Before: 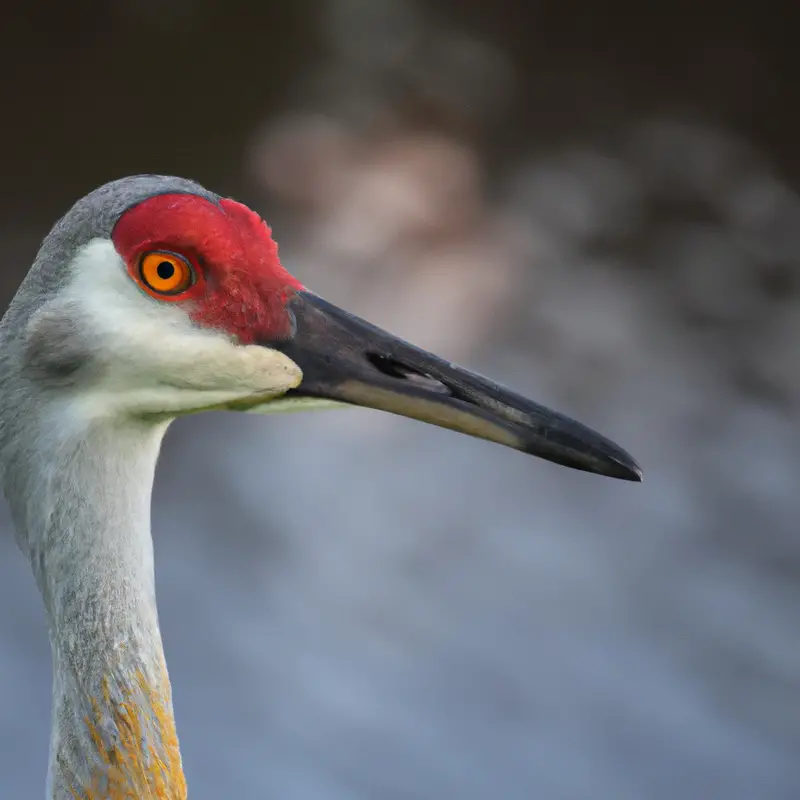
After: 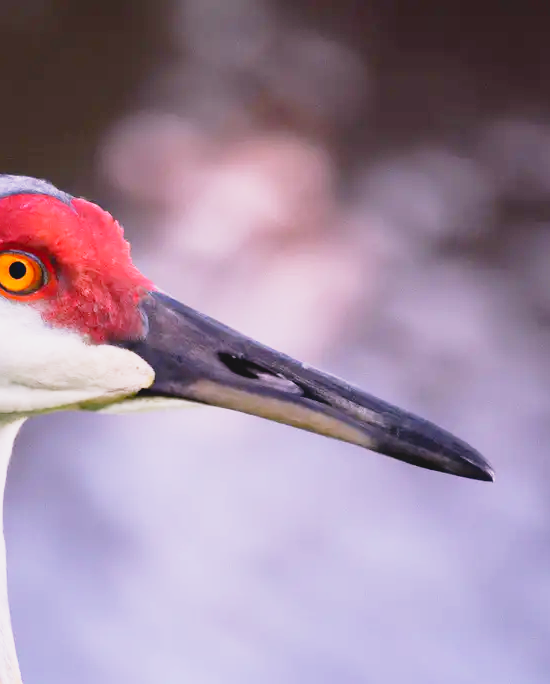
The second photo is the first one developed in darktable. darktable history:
base curve: curves: ch0 [(0, 0) (0.012, 0.01) (0.073, 0.168) (0.31, 0.711) (0.645, 0.957) (1, 1)], preserve colors none
contrast brightness saturation: contrast -0.096, saturation -0.091
crop: left 18.574%, right 12.311%, bottom 14.322%
color calibration: output R [1.063, -0.012, -0.003, 0], output B [-0.079, 0.047, 1, 0], illuminant custom, x 0.367, y 0.392, temperature 4434 K
